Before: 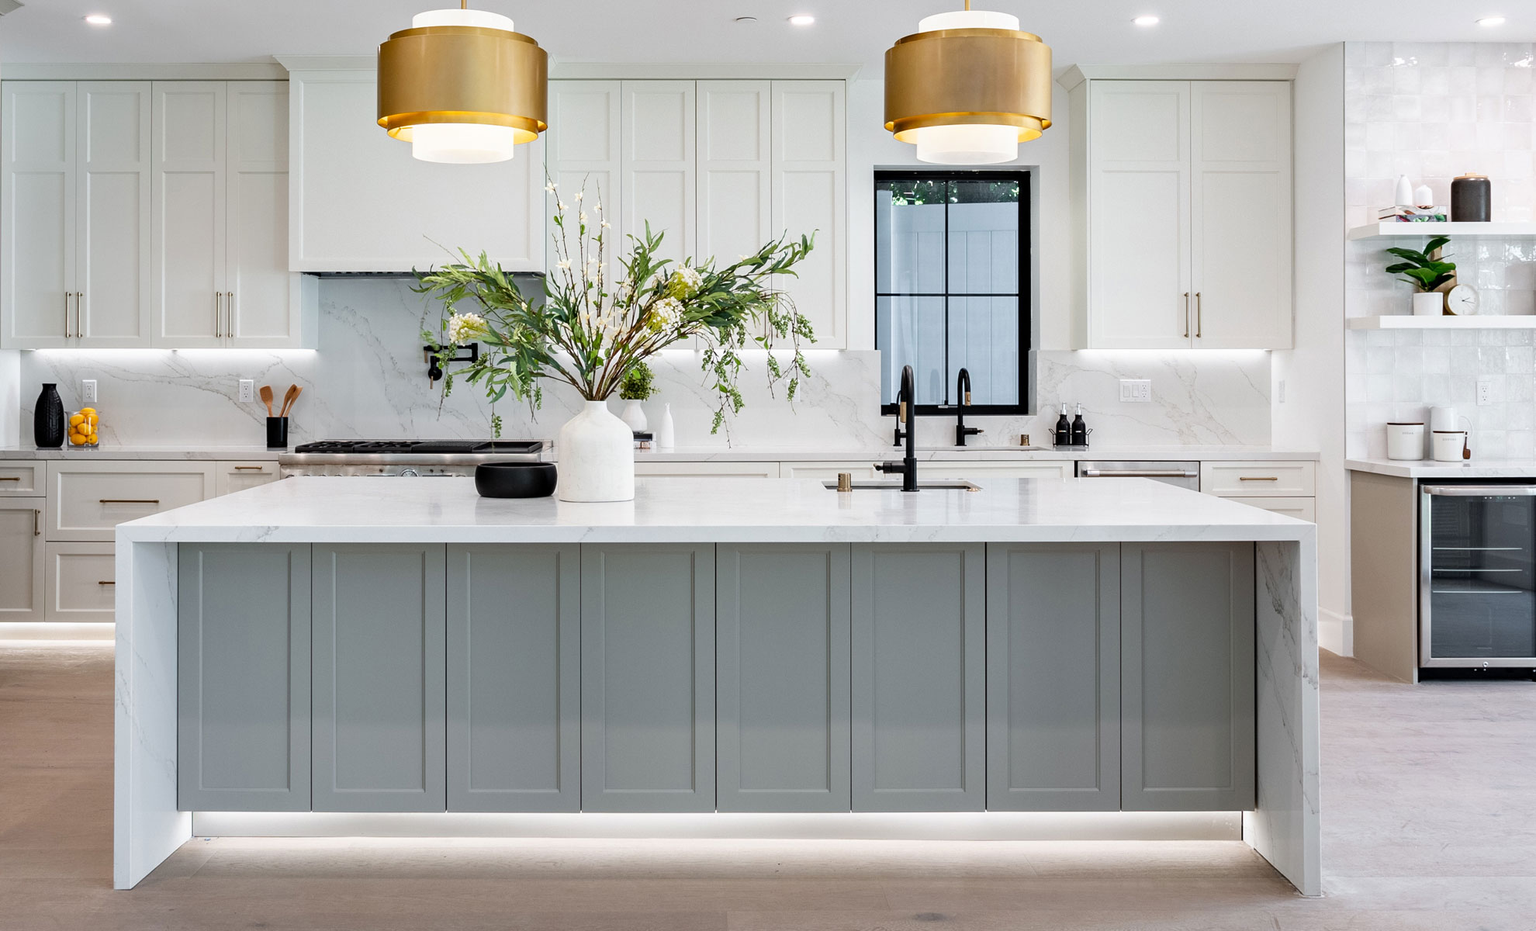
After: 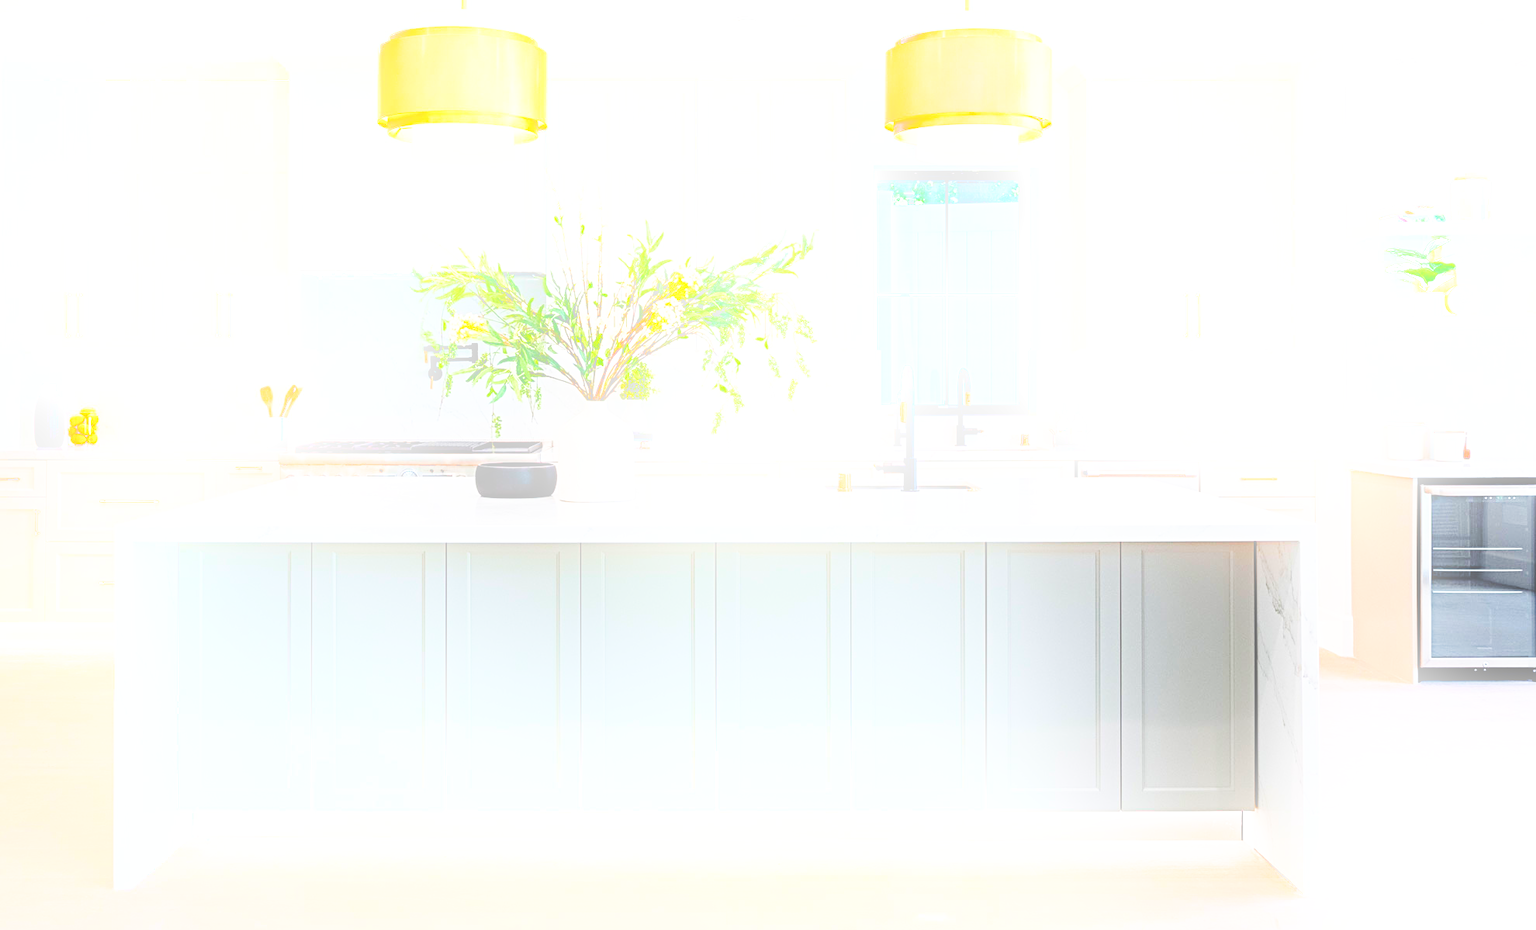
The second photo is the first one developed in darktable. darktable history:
bloom: on, module defaults
sharpen: radius 4
base curve: curves: ch0 [(0, 0) (0.028, 0.03) (0.105, 0.232) (0.387, 0.748) (0.754, 0.968) (1, 1)], fusion 1, exposure shift 0.576, preserve colors none
